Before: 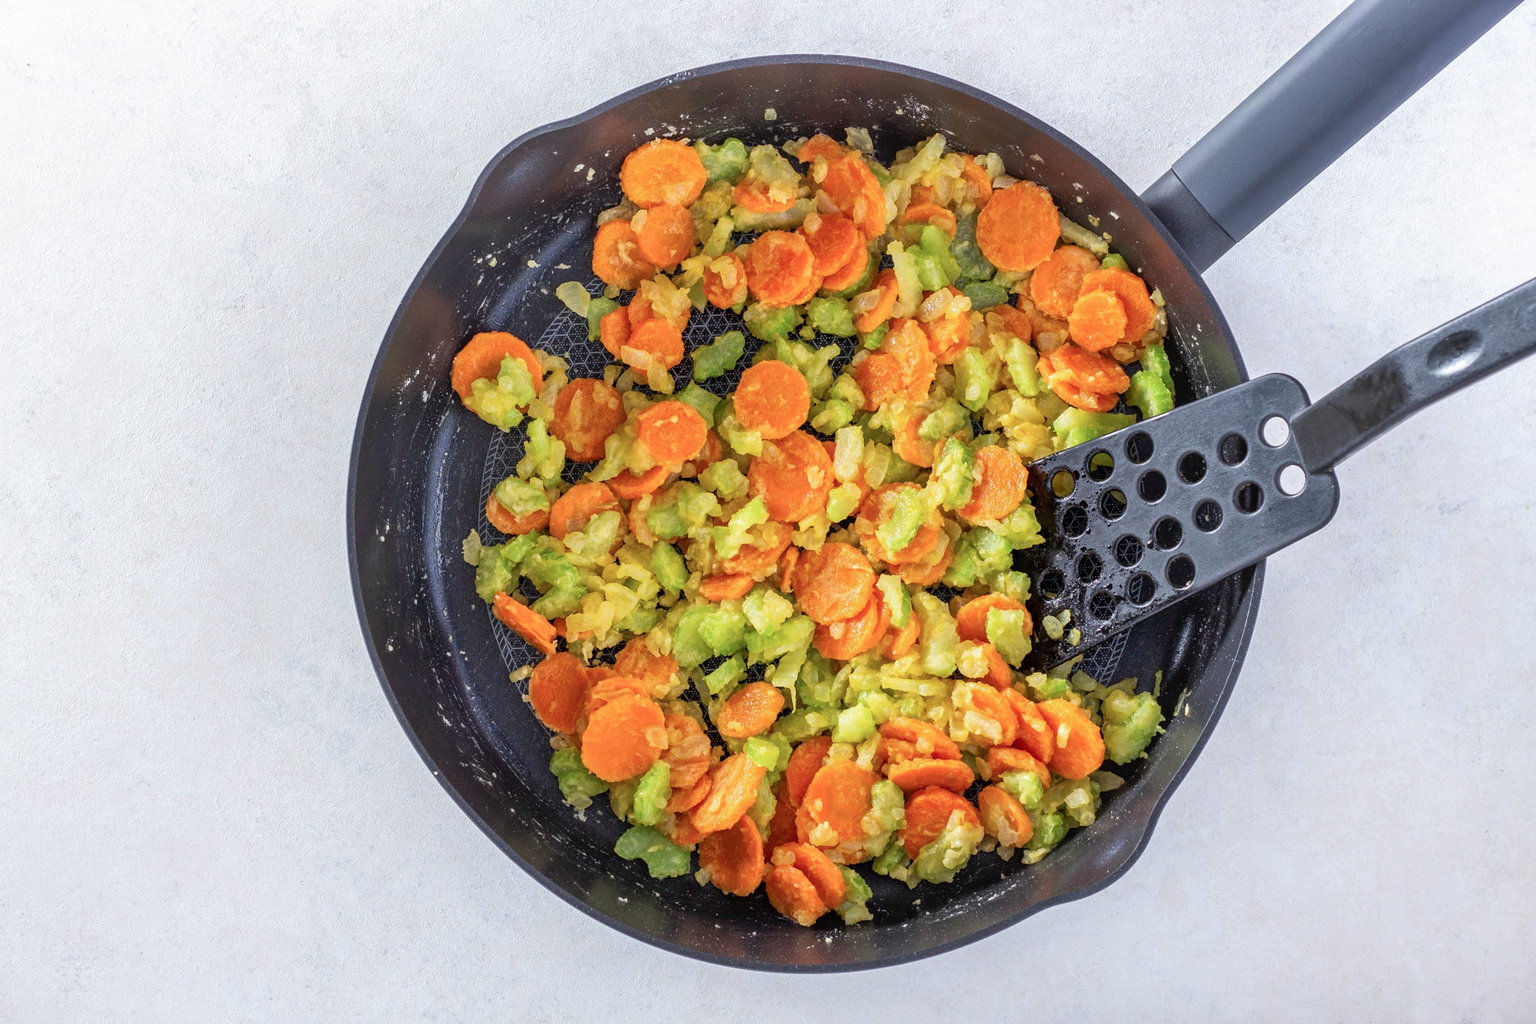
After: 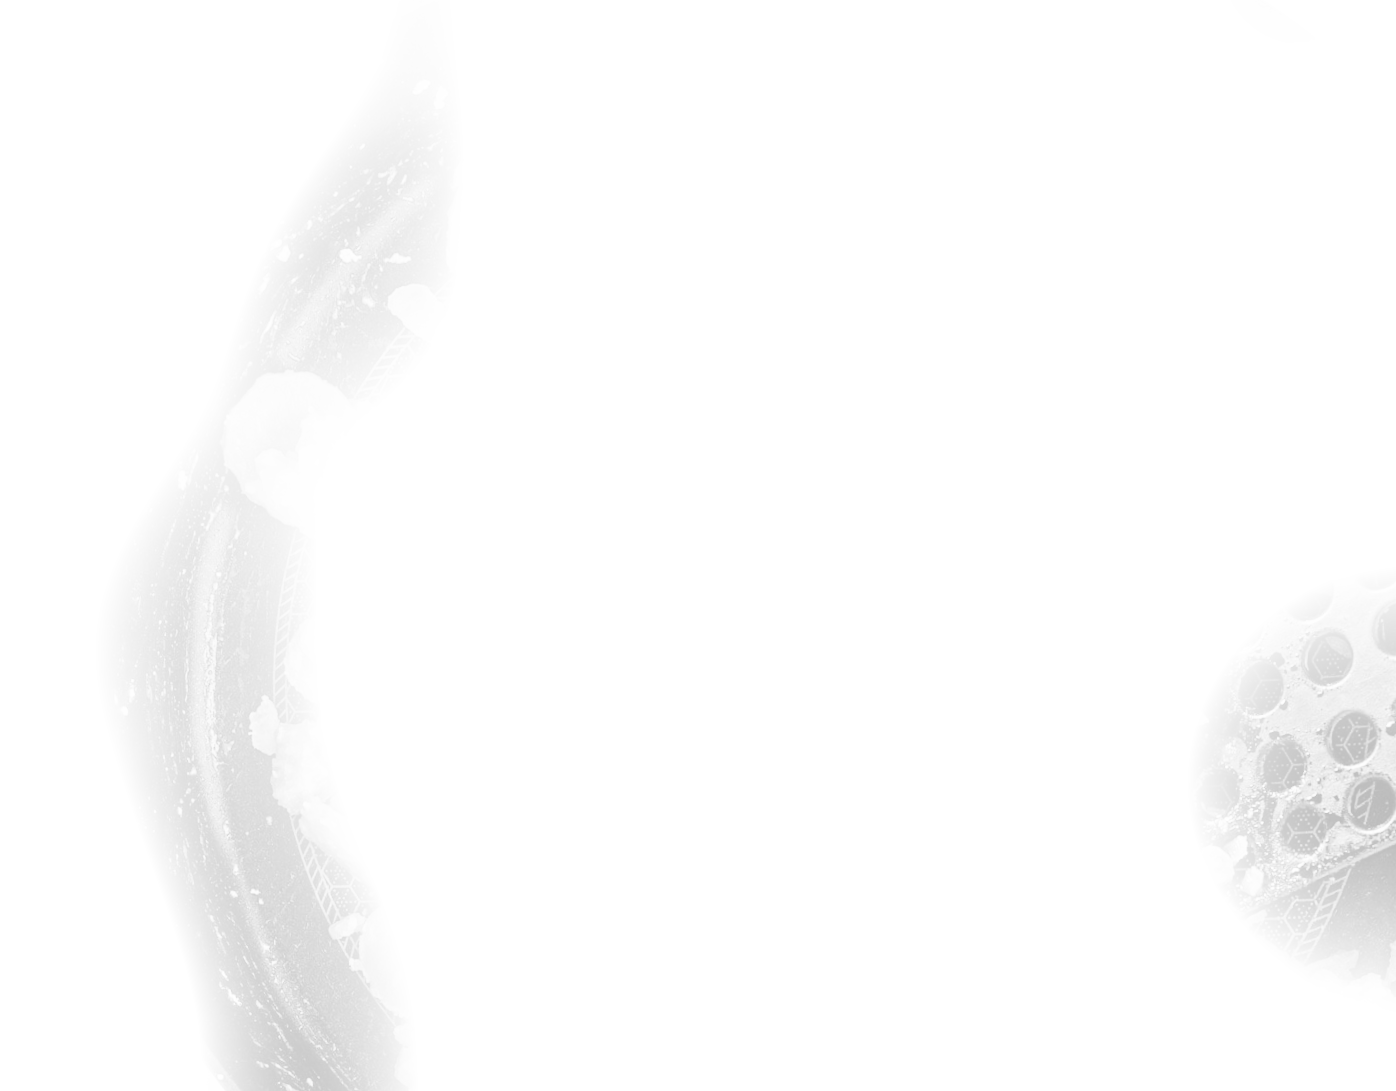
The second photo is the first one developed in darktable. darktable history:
bloom: size 25%, threshold 5%, strength 90%
rotate and perspective: rotation 0.062°, lens shift (vertical) 0.115, lens shift (horizontal) -0.133, crop left 0.047, crop right 0.94, crop top 0.061, crop bottom 0.94
crop: left 16.202%, top 11.208%, right 26.045%, bottom 20.557%
contrast brightness saturation: contrast 0.11, saturation -0.17
base curve: curves: ch0 [(0, 0) (0.028, 0.03) (0.121, 0.232) (0.46, 0.748) (0.859, 0.968) (1, 1)], preserve colors none
color calibration: output gray [0.28, 0.41, 0.31, 0], gray › normalize channels true, illuminant same as pipeline (D50), adaptation XYZ, x 0.346, y 0.359, gamut compression 0
monochrome: a -4.13, b 5.16, size 1
